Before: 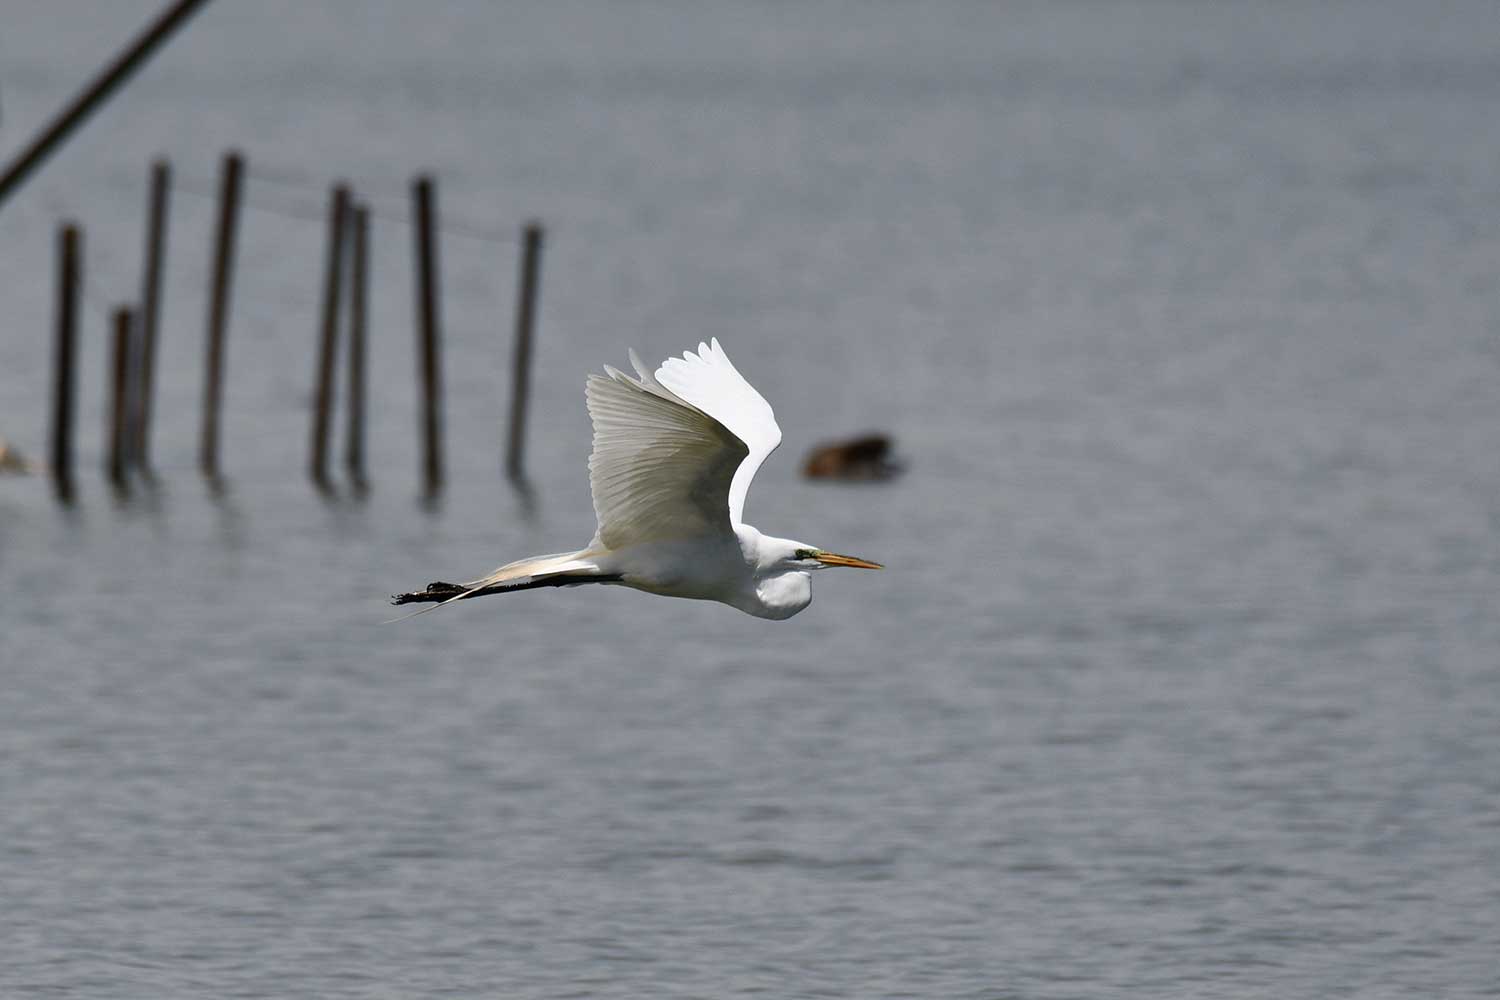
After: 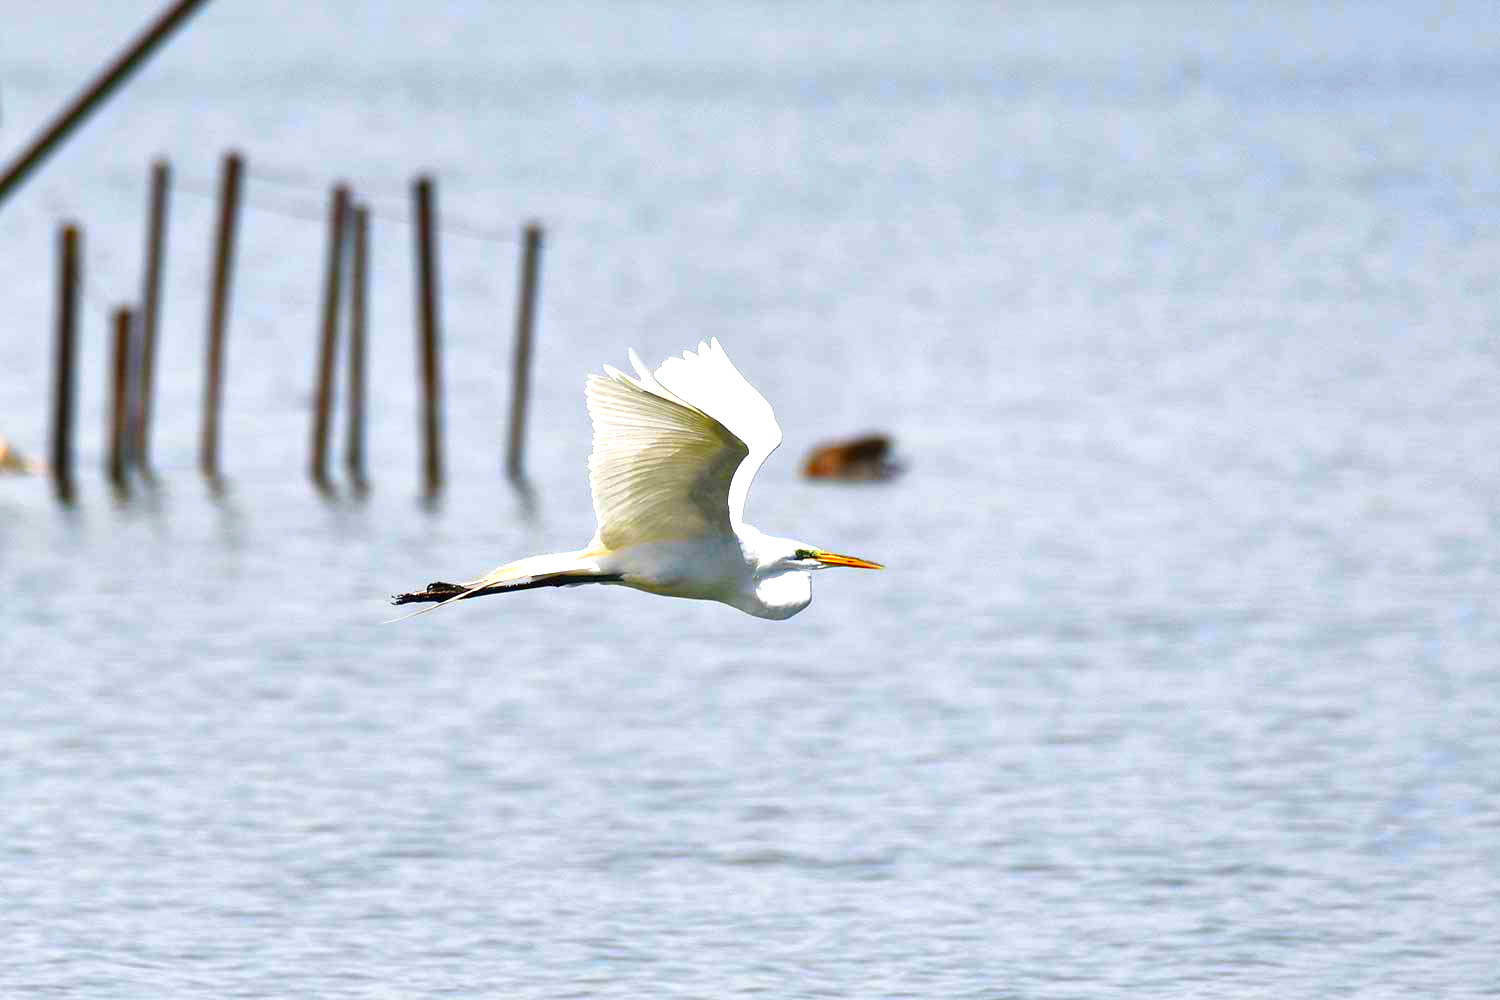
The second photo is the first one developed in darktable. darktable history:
exposure: black level correction 0, exposure 1.443 EV, compensate highlight preservation false
color correction: highlights b* -0.032, saturation 1.84
